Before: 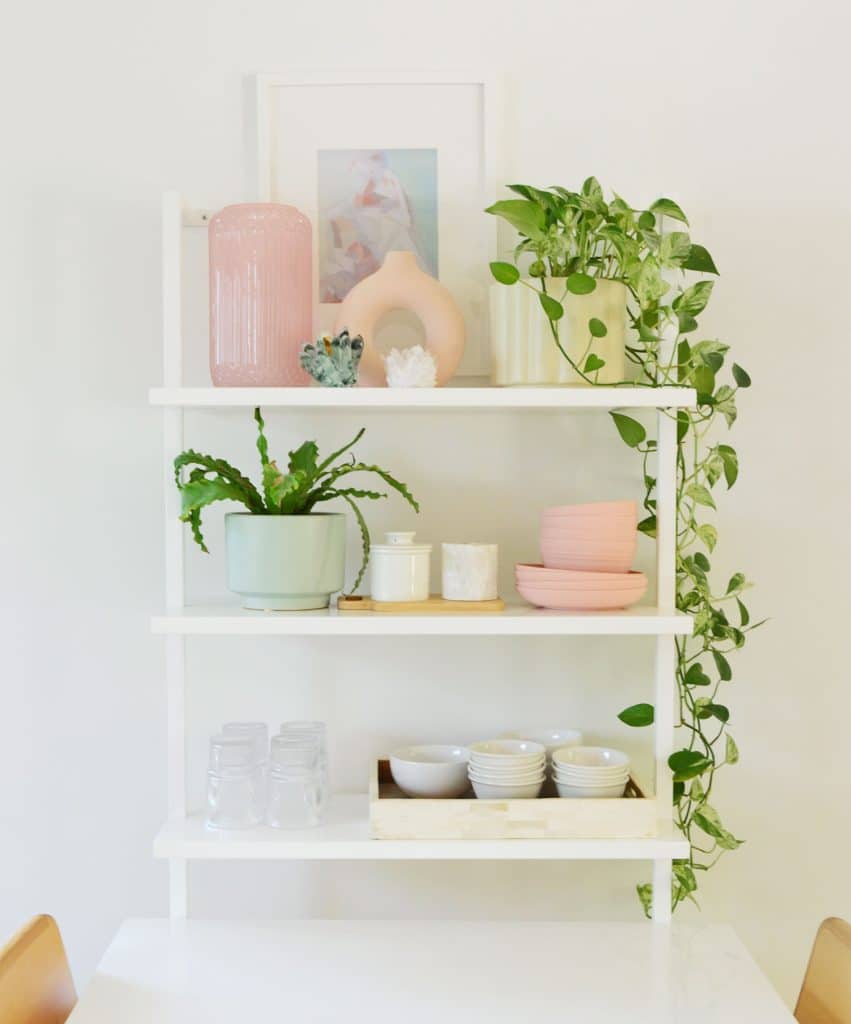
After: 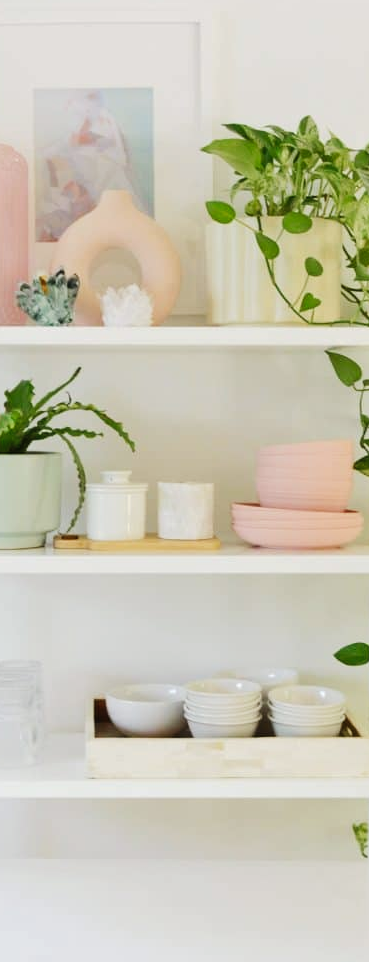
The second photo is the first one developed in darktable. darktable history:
contrast brightness saturation: saturation -0.1
tone curve: curves: ch0 [(0, 0) (0.003, 0.002) (0.011, 0.009) (0.025, 0.019) (0.044, 0.031) (0.069, 0.044) (0.1, 0.061) (0.136, 0.087) (0.177, 0.127) (0.224, 0.172) (0.277, 0.226) (0.335, 0.295) (0.399, 0.367) (0.468, 0.445) (0.543, 0.536) (0.623, 0.626) (0.709, 0.717) (0.801, 0.806) (0.898, 0.889) (1, 1)], preserve colors none
crop: left 33.452%, top 6.025%, right 23.155%
